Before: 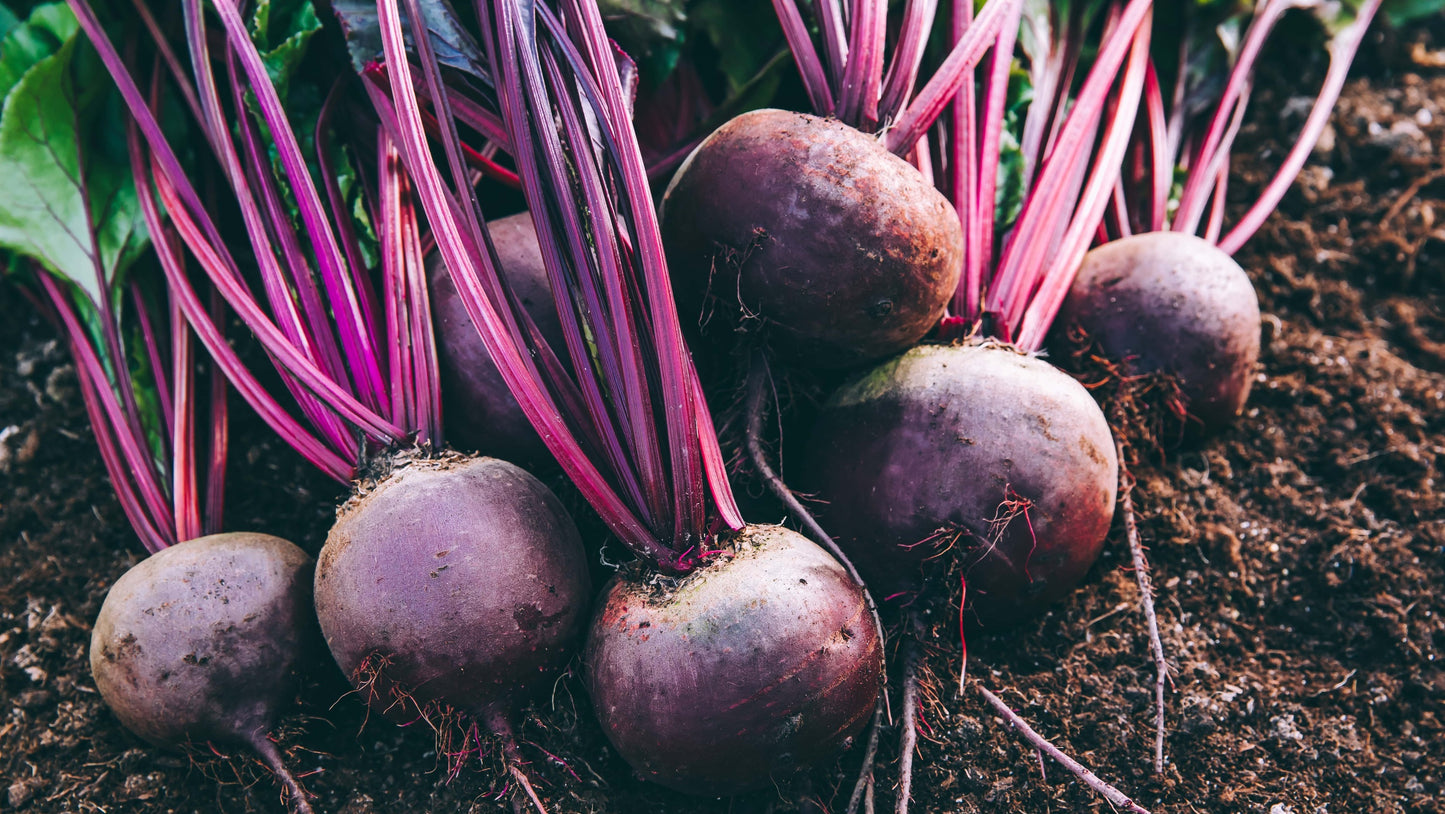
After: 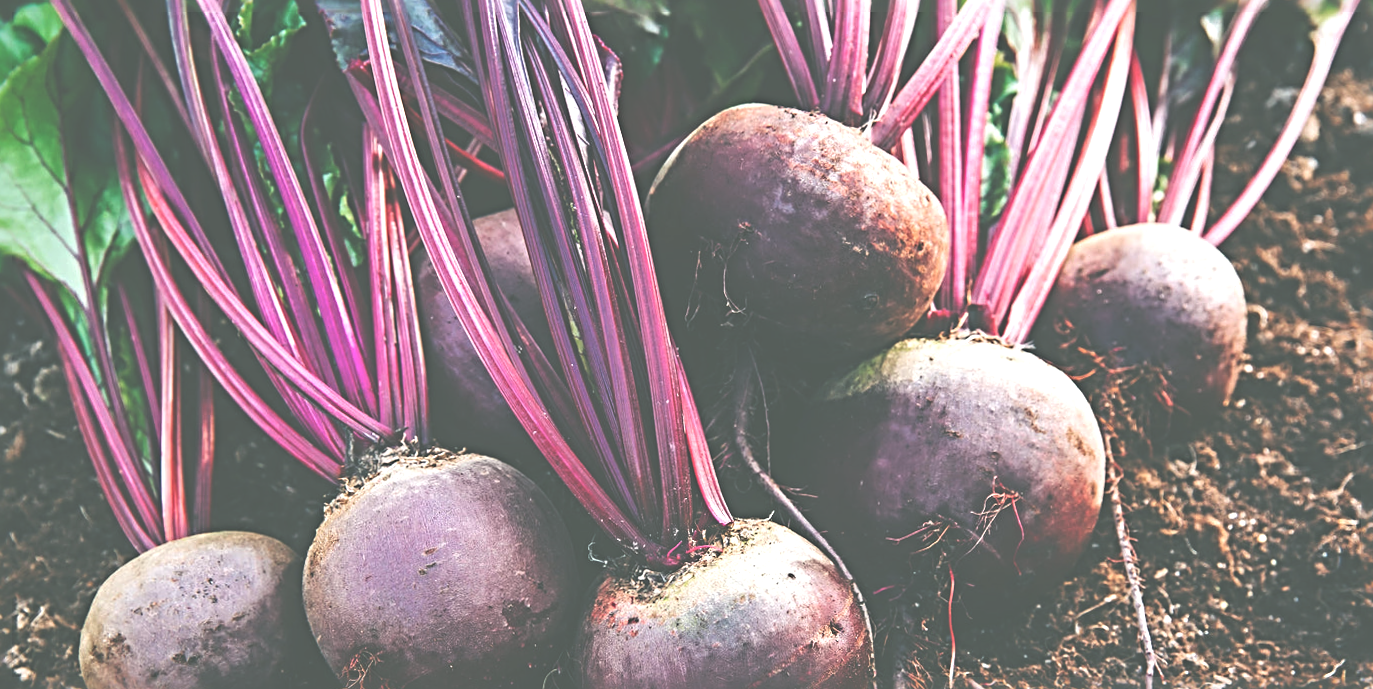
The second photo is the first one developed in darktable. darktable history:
color correction: highlights a* -4.44, highlights b* 6.52
crop and rotate: angle 0.458°, left 0.269%, right 3.36%, bottom 14.072%
sharpen: radius 4.919
exposure: black level correction -0.073, exposure 0.503 EV, compensate highlight preservation false
